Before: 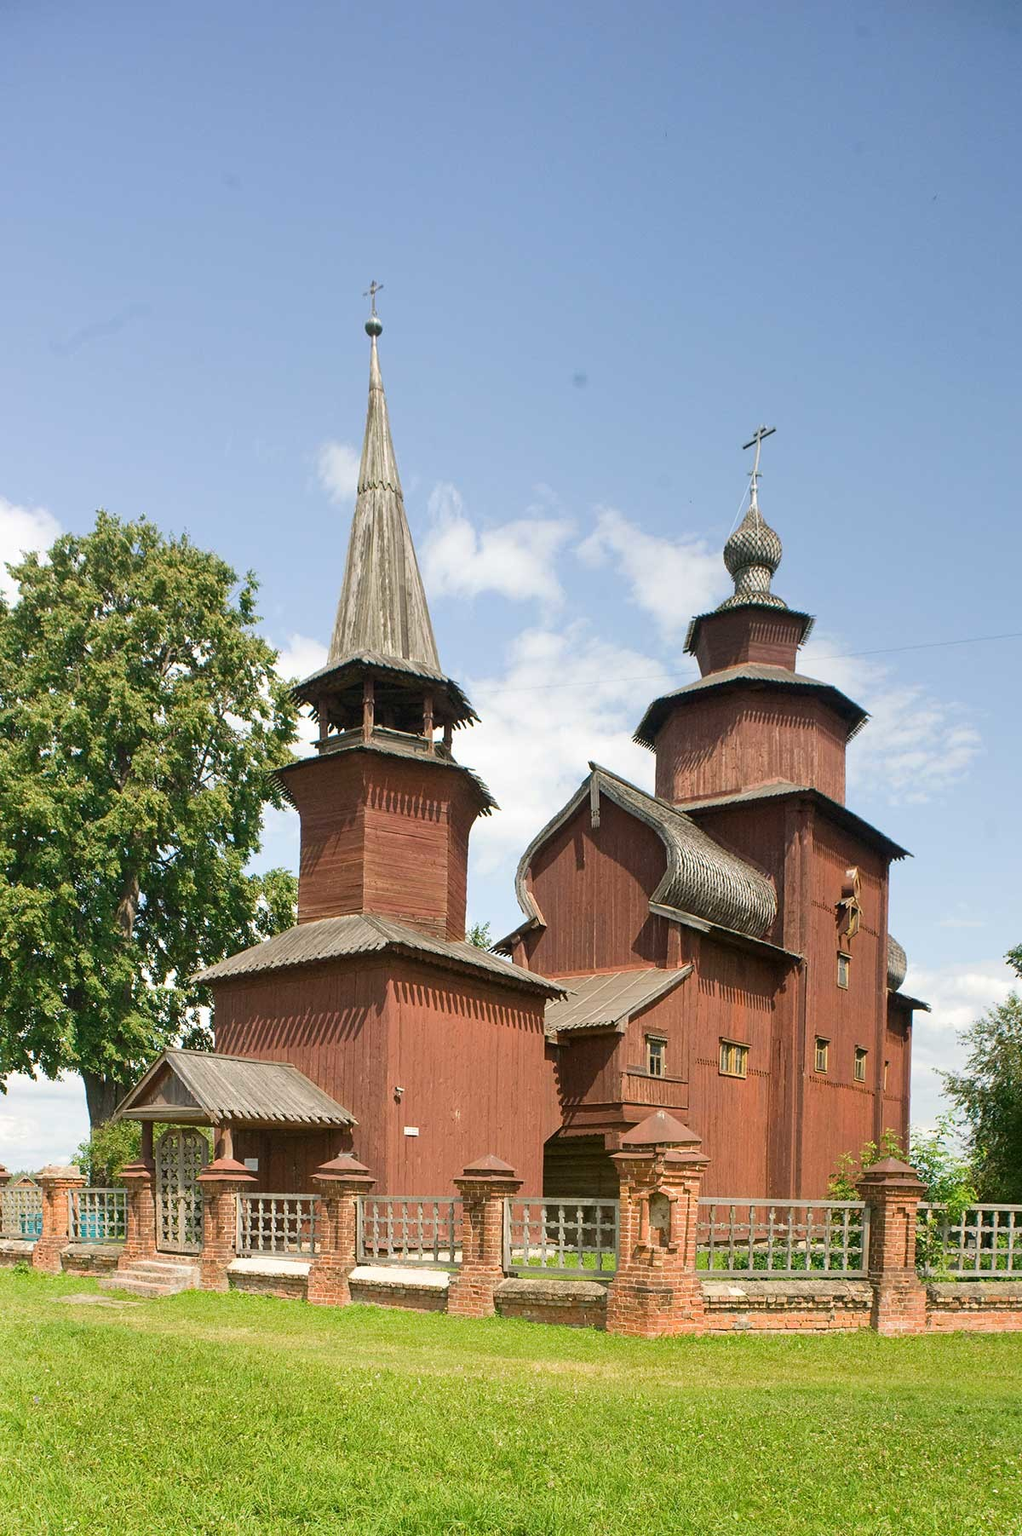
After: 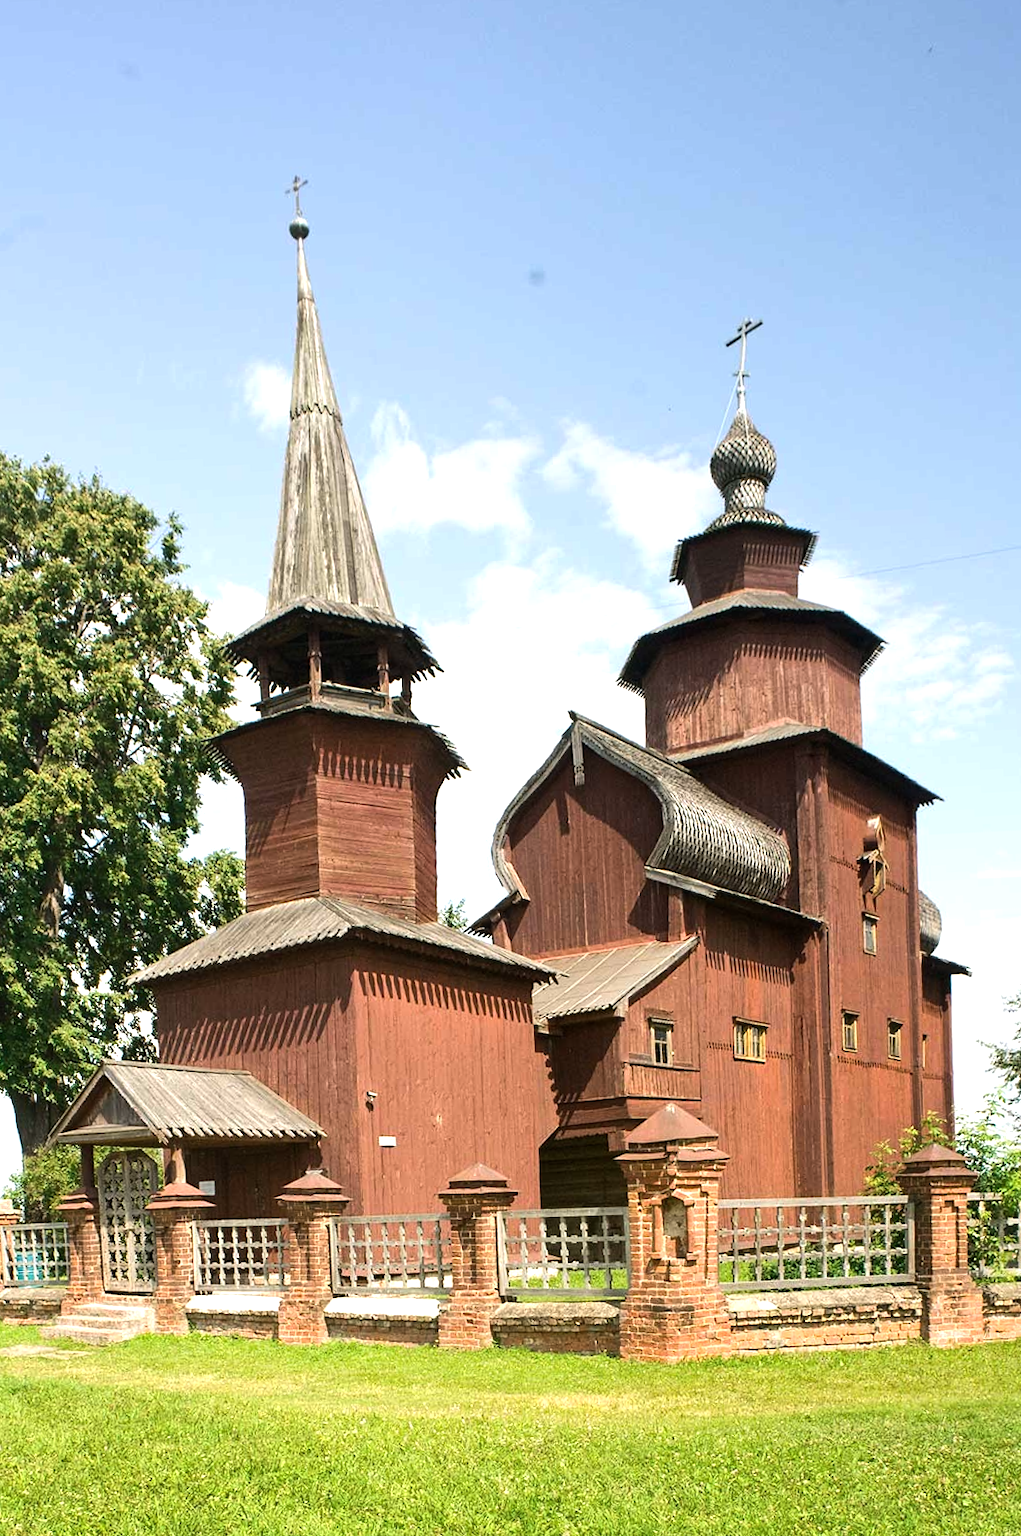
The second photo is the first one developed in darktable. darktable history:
crop and rotate: angle 2.85°, left 5.746%, top 5.714%
tone equalizer: -8 EV -0.781 EV, -7 EV -0.735 EV, -6 EV -0.588 EV, -5 EV -0.37 EV, -3 EV 0.376 EV, -2 EV 0.6 EV, -1 EV 0.696 EV, +0 EV 0.774 EV, edges refinement/feathering 500, mask exposure compensation -1.57 EV, preserve details no
